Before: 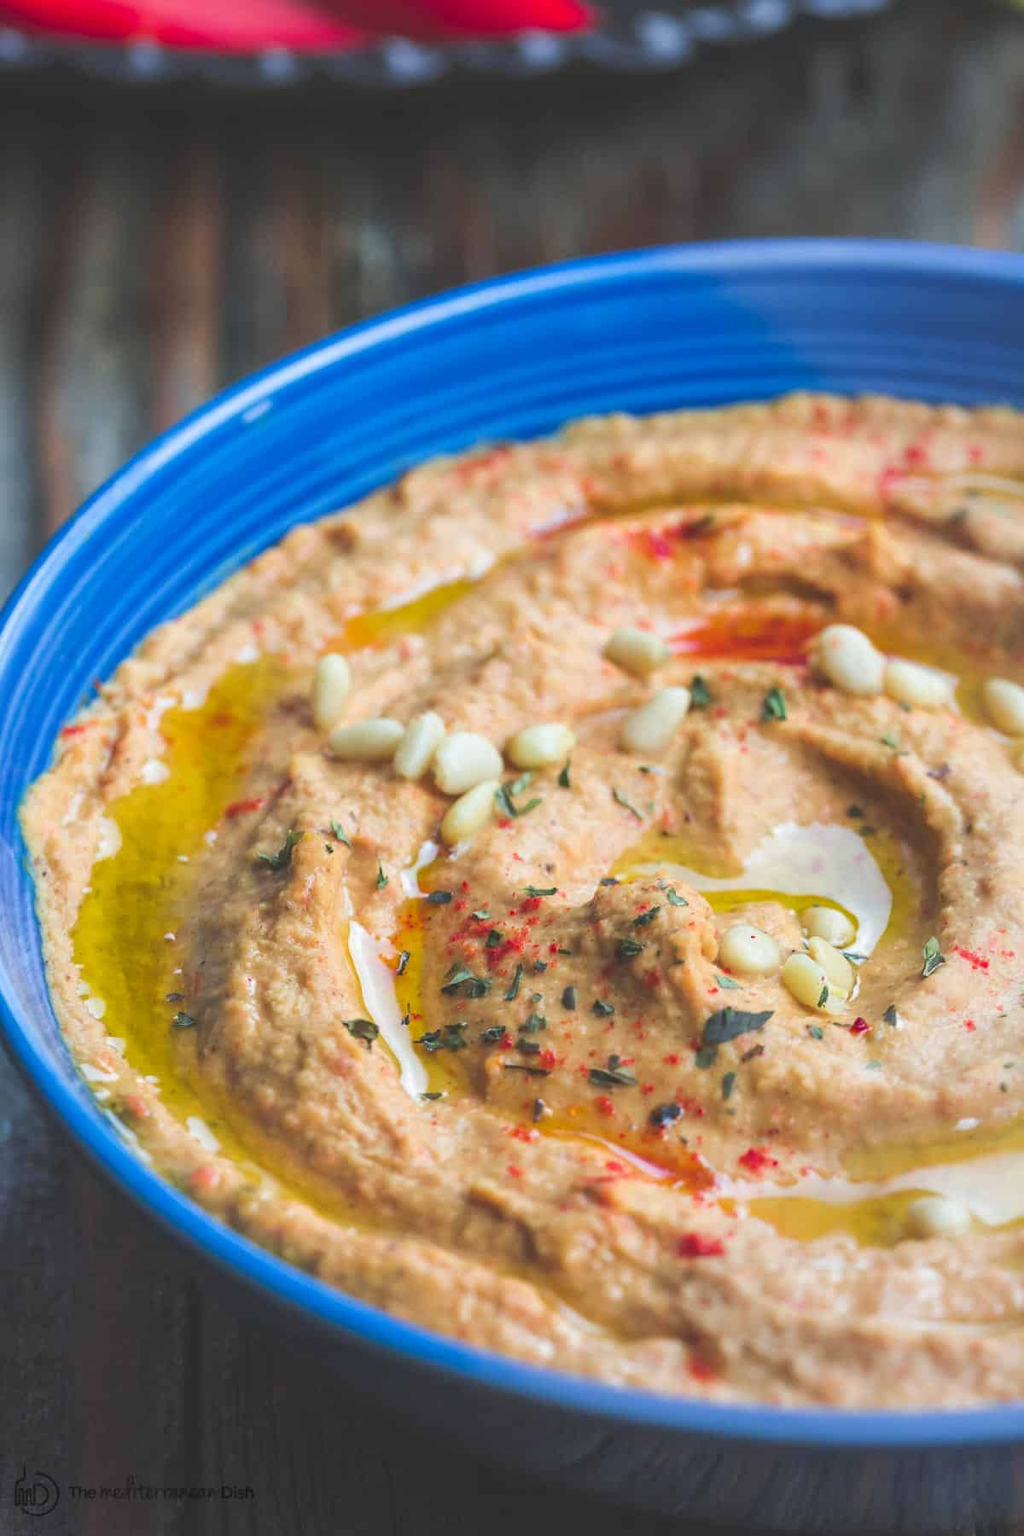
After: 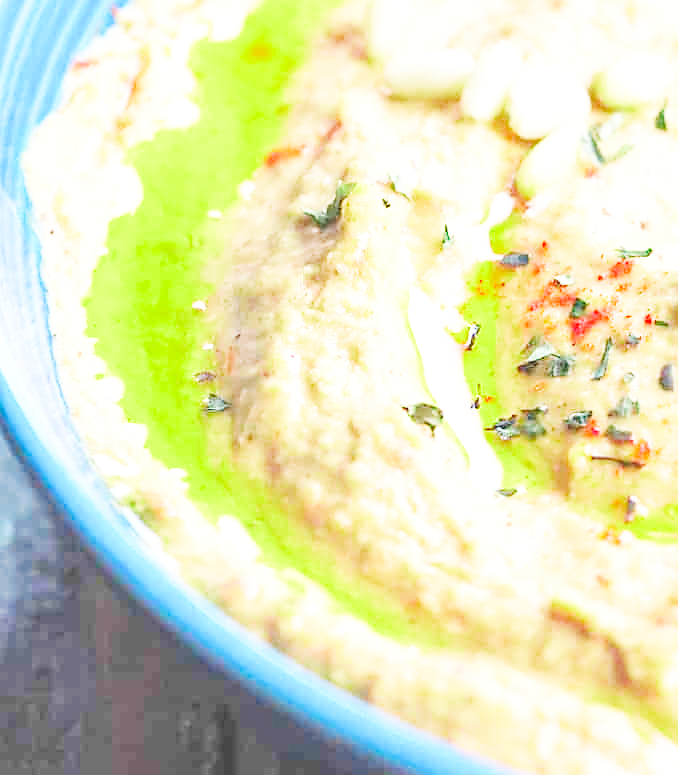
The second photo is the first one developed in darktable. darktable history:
crop: top 44.001%, right 43.435%, bottom 12.907%
color zones: curves: ch2 [(0, 0.5) (0.143, 0.517) (0.286, 0.571) (0.429, 0.522) (0.571, 0.5) (0.714, 0.5) (0.857, 0.5) (1, 0.5)]
exposure: black level correction -0.005, exposure 0.625 EV, compensate highlight preservation false
tone curve: curves: ch0 [(0, 0) (0.004, 0.001) (0.133, 0.112) (0.325, 0.362) (0.832, 0.893) (1, 1)], preserve colors none
sharpen: radius 1.904, amount 0.413, threshold 1.617
base curve: curves: ch0 [(0, 0) (0, 0) (0.002, 0.001) (0.008, 0.003) (0.019, 0.011) (0.037, 0.037) (0.064, 0.11) (0.102, 0.232) (0.152, 0.379) (0.216, 0.524) (0.296, 0.665) (0.394, 0.789) (0.512, 0.881) (0.651, 0.945) (0.813, 0.986) (1, 1)], preserve colors none
